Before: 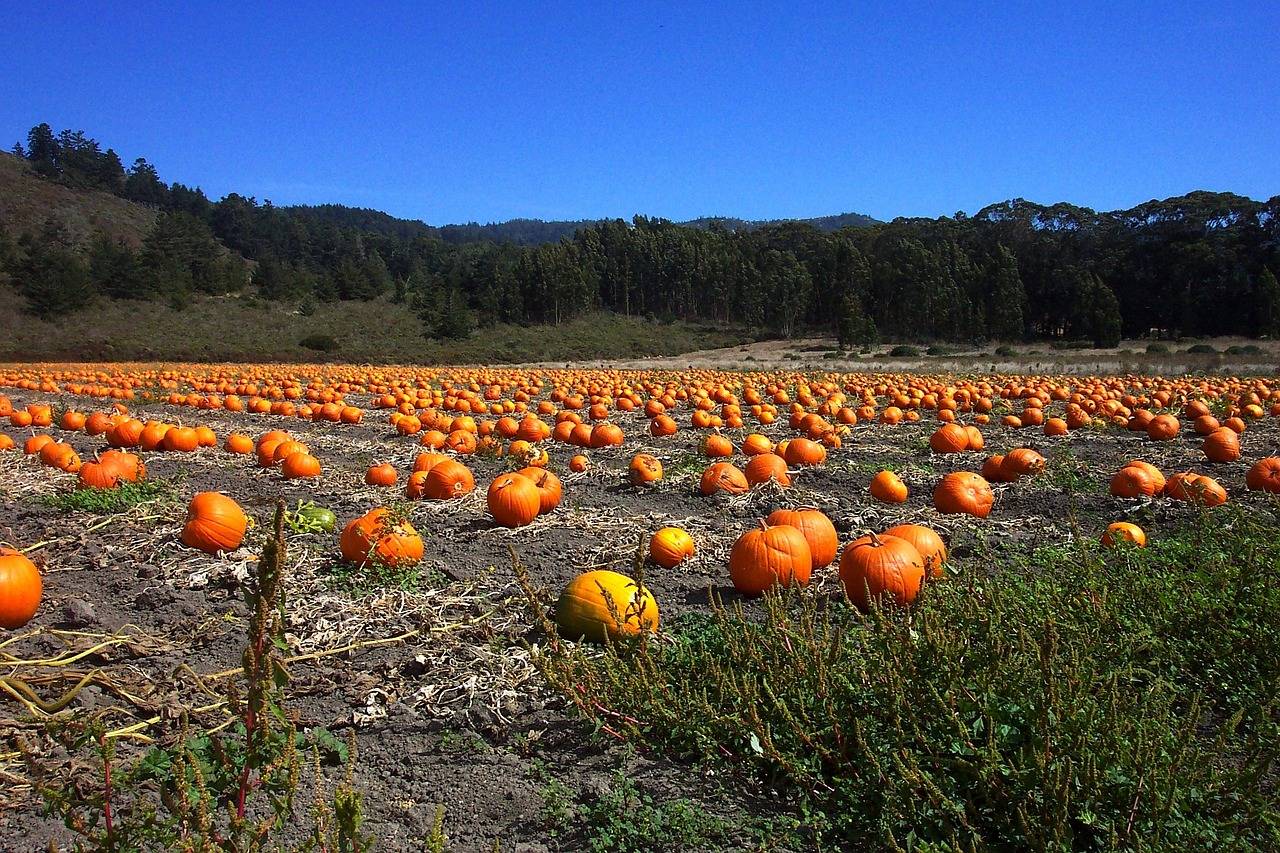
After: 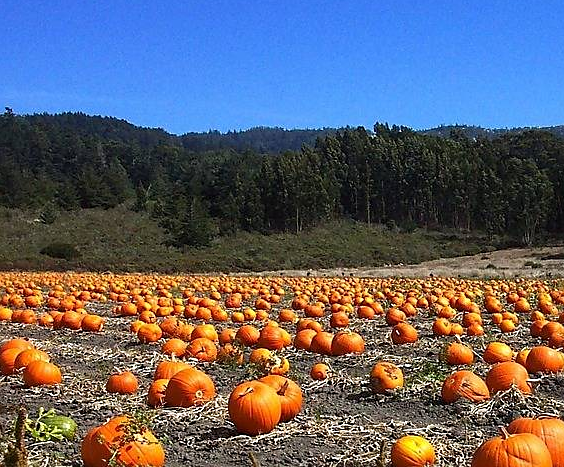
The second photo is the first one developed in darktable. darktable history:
crop: left 20.248%, top 10.86%, right 35.675%, bottom 34.321%
sharpen: radius 1.864, amount 0.398, threshold 1.271
